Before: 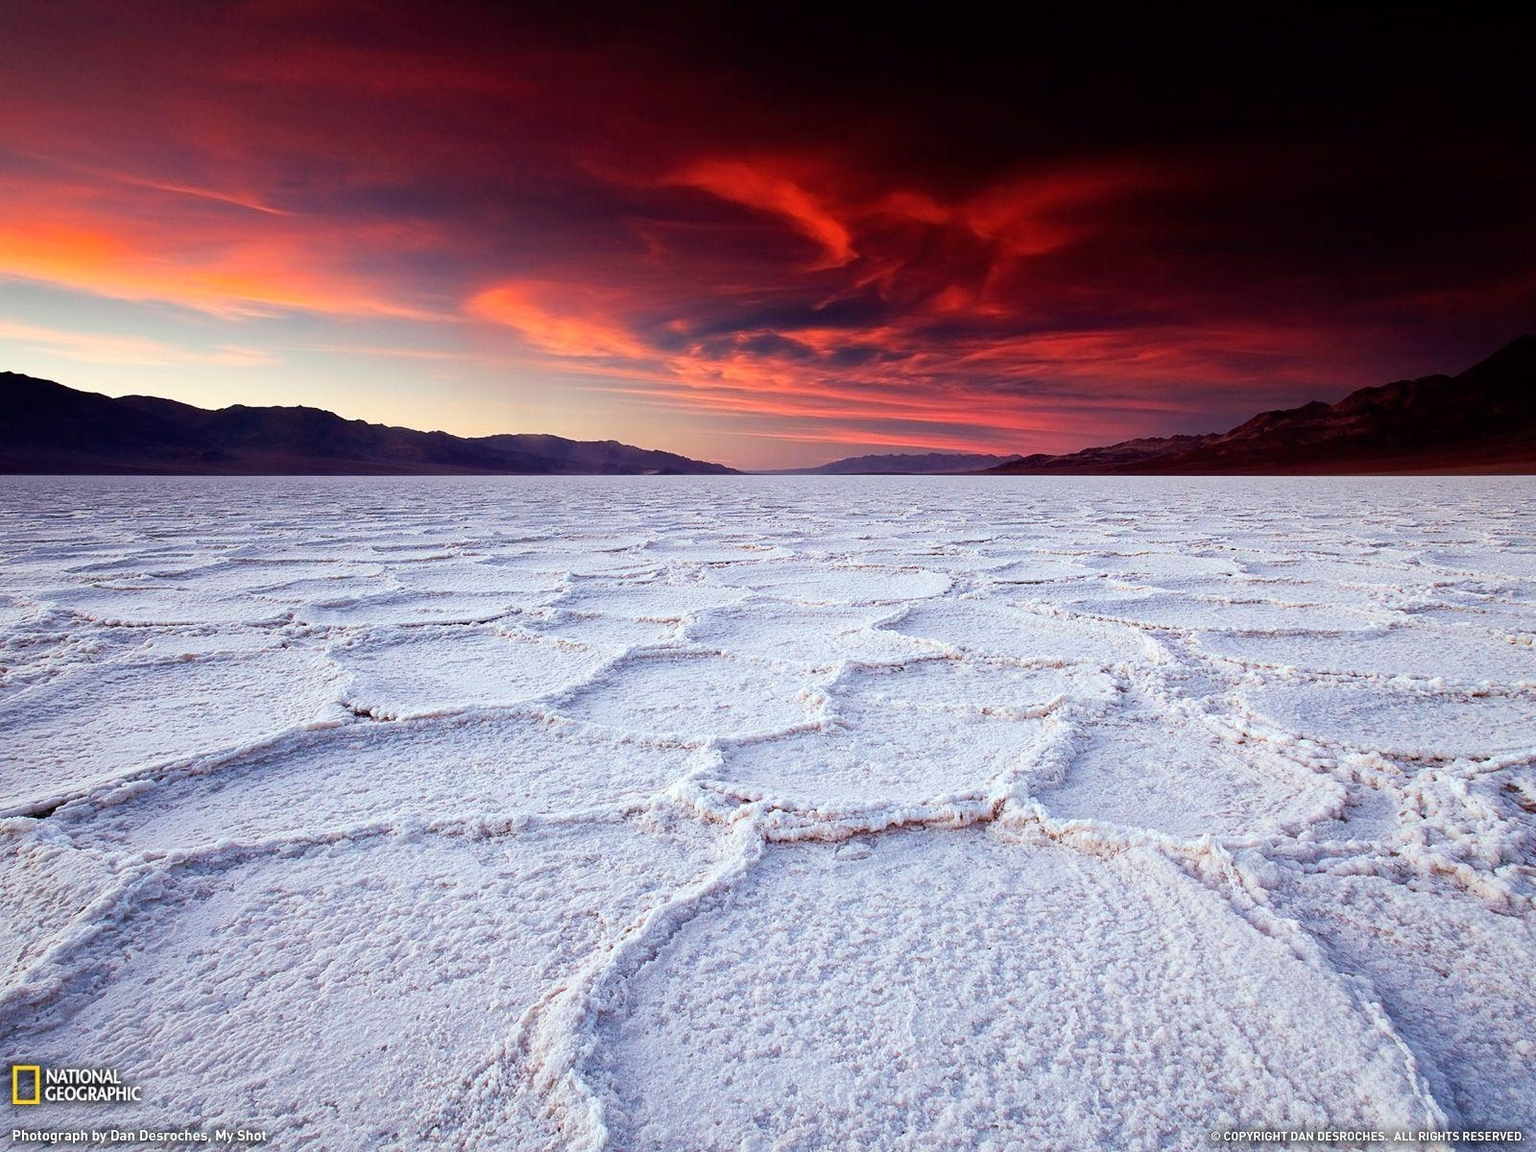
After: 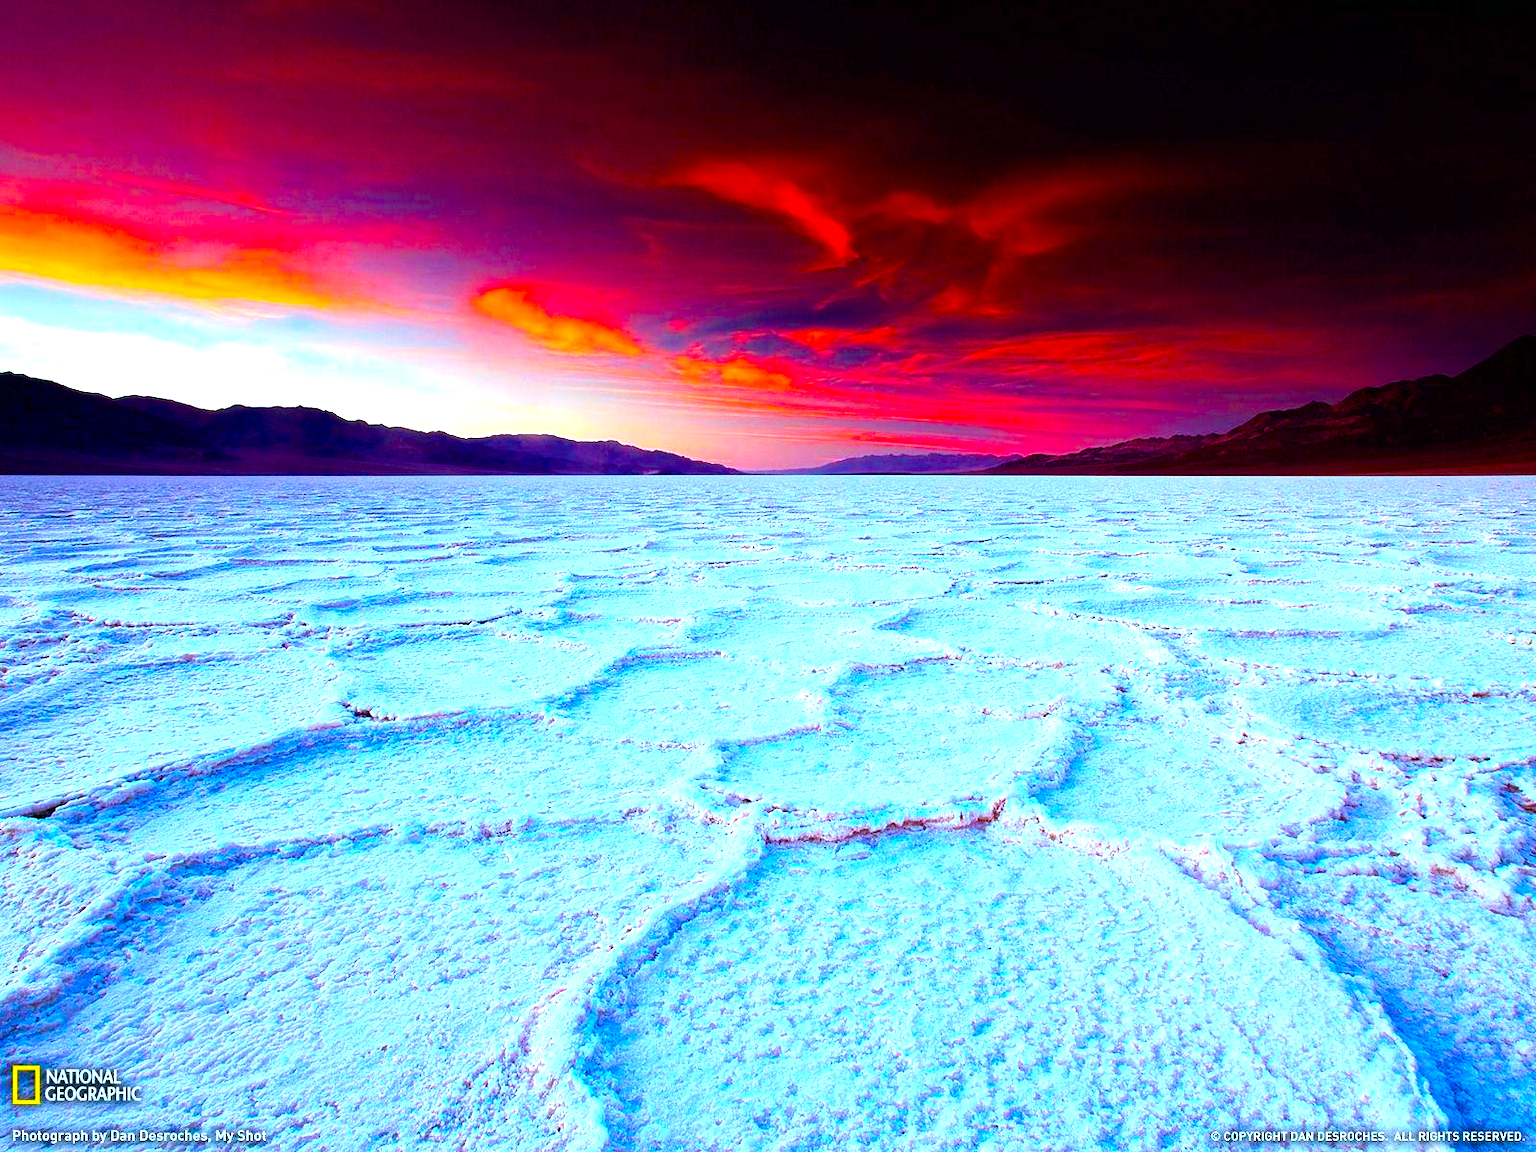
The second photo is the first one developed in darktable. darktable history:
color calibration: illuminant F (fluorescent), F source F9 (Cool White Deluxe 4150 K) – high CRI, x 0.374, y 0.373, temperature 4158.34 K
color balance rgb: linear chroma grading › global chroma 42%, perceptual saturation grading › global saturation 42%, perceptual brilliance grading › global brilliance 25%, global vibrance 33%
